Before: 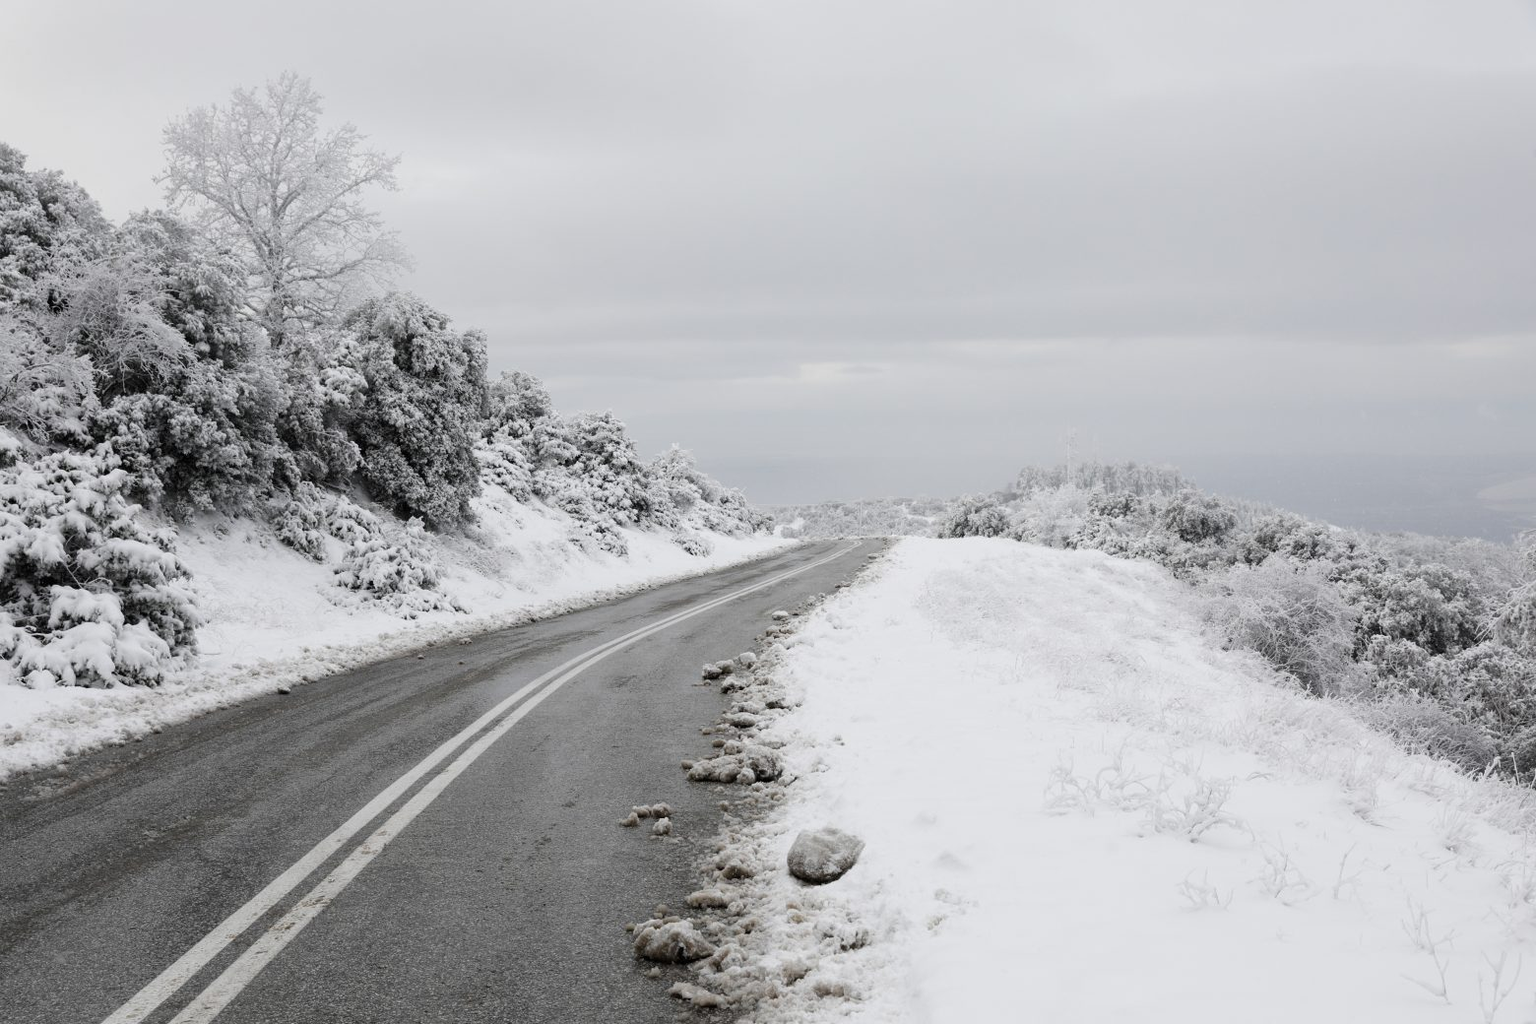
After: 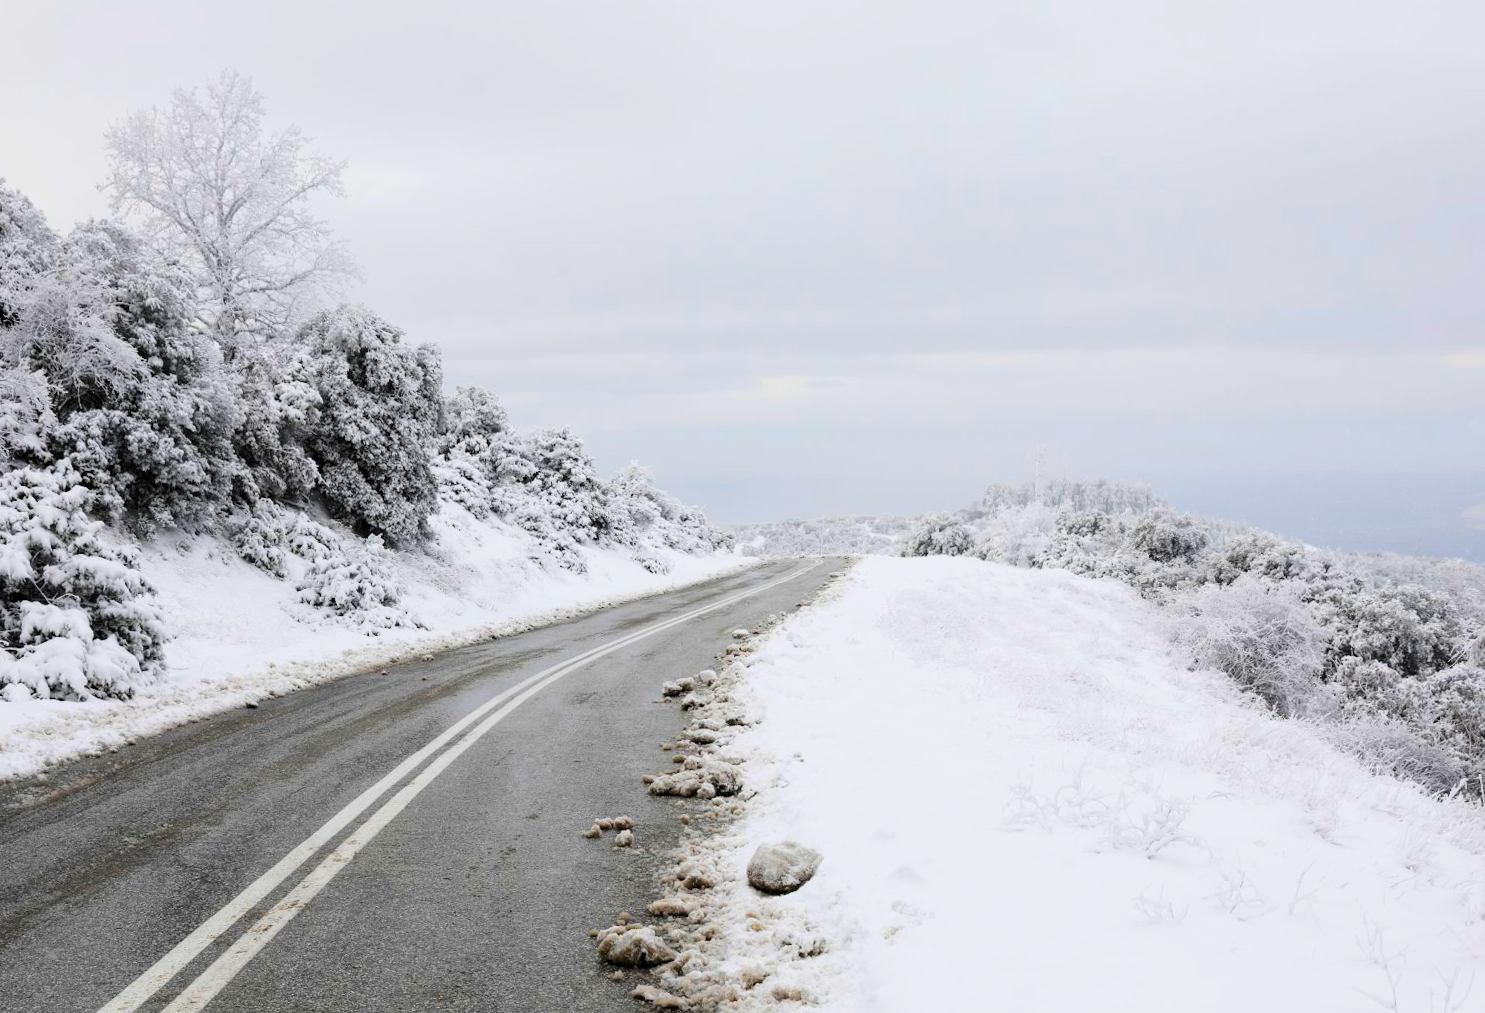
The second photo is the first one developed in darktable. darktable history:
contrast brightness saturation: saturation 0.5
tone curve: curves: ch0 [(0, 0) (0.004, 0.001) (0.133, 0.112) (0.325, 0.362) (0.832, 0.893) (1, 1)], color space Lab, linked channels, preserve colors none
rotate and perspective: rotation 0.074°, lens shift (vertical) 0.096, lens shift (horizontal) -0.041, crop left 0.043, crop right 0.952, crop top 0.024, crop bottom 0.979
color balance rgb: perceptual saturation grading › global saturation 20%, global vibrance 20%
